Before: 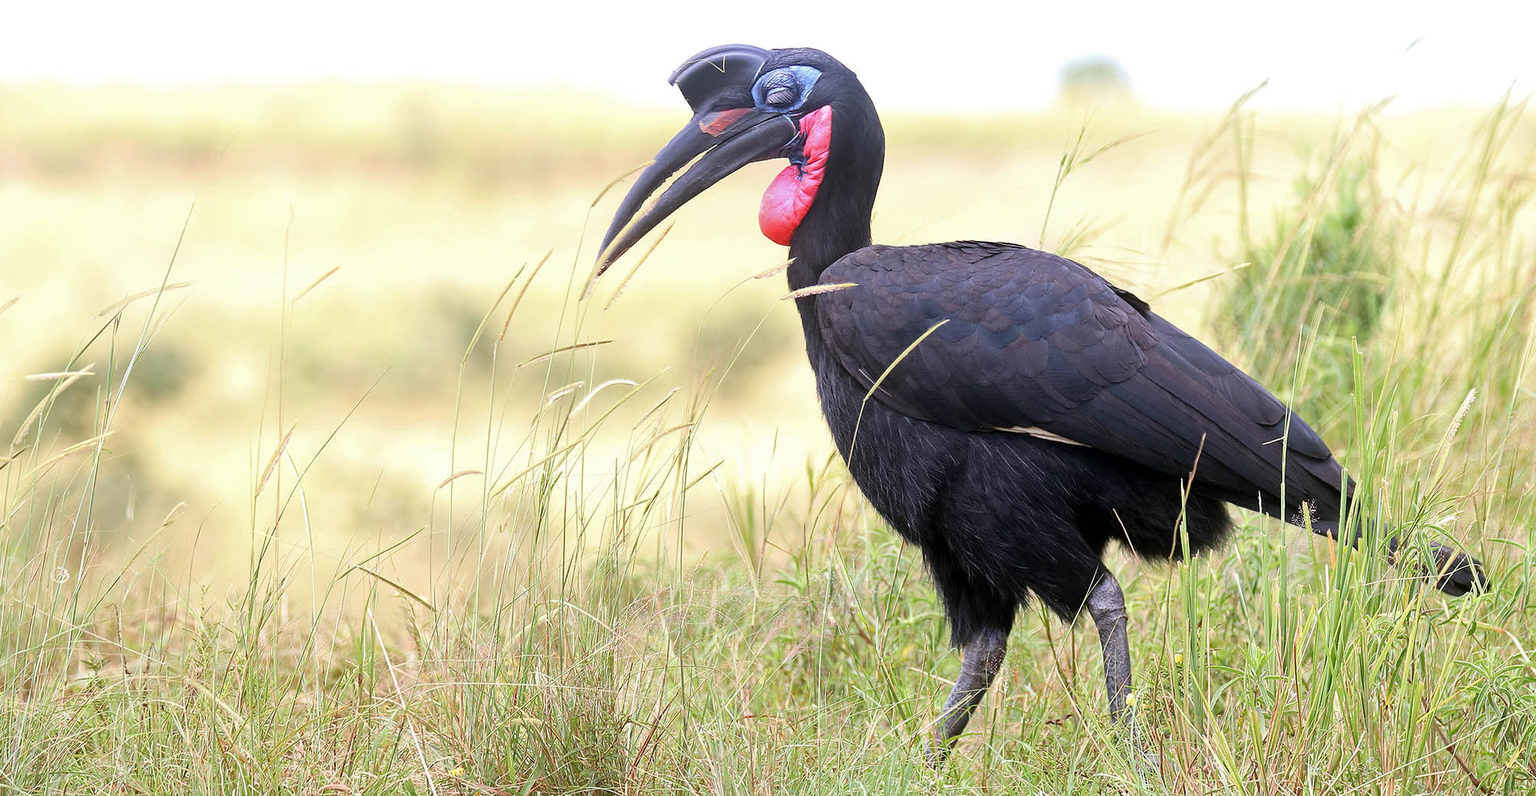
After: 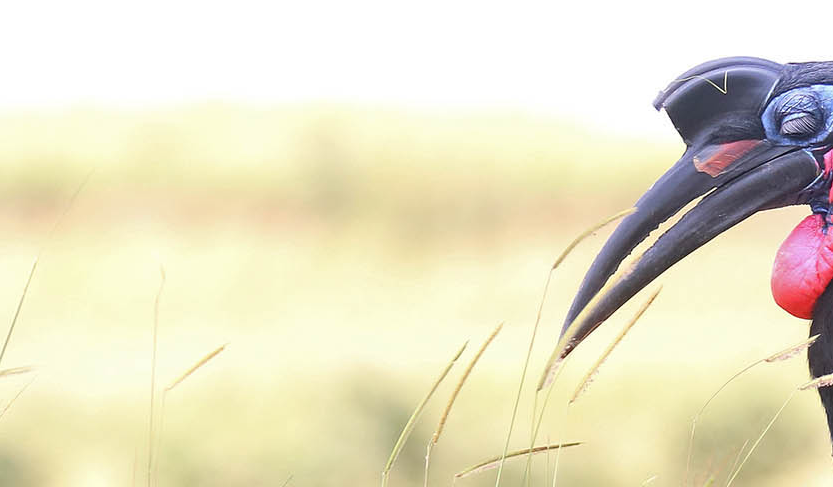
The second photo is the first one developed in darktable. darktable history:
crop and rotate: left 10.875%, top 0.099%, right 47.447%, bottom 52.891%
contrast equalizer: y [[0.5, 0.5, 0.472, 0.5, 0.5, 0.5], [0.5 ×6], [0.5 ×6], [0 ×6], [0 ×6]], mix -0.298
